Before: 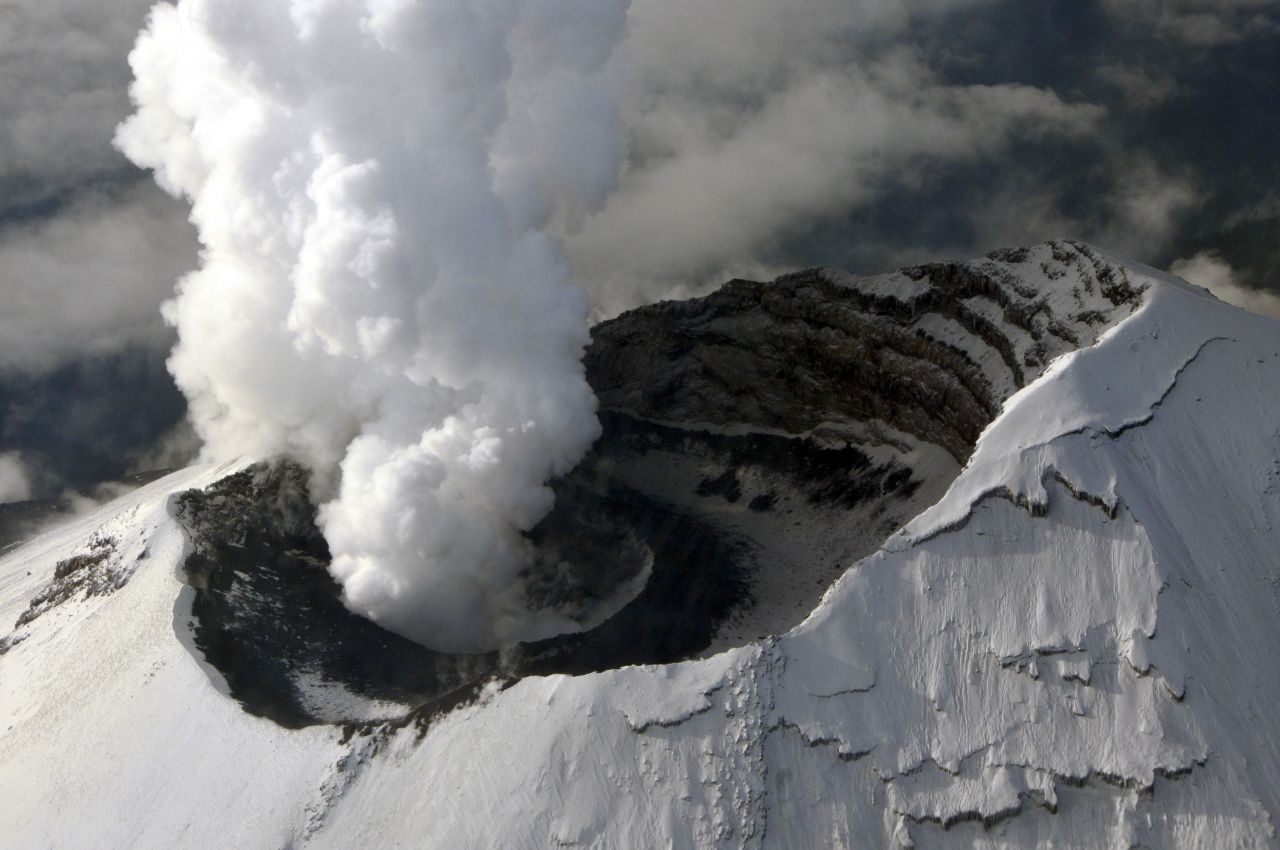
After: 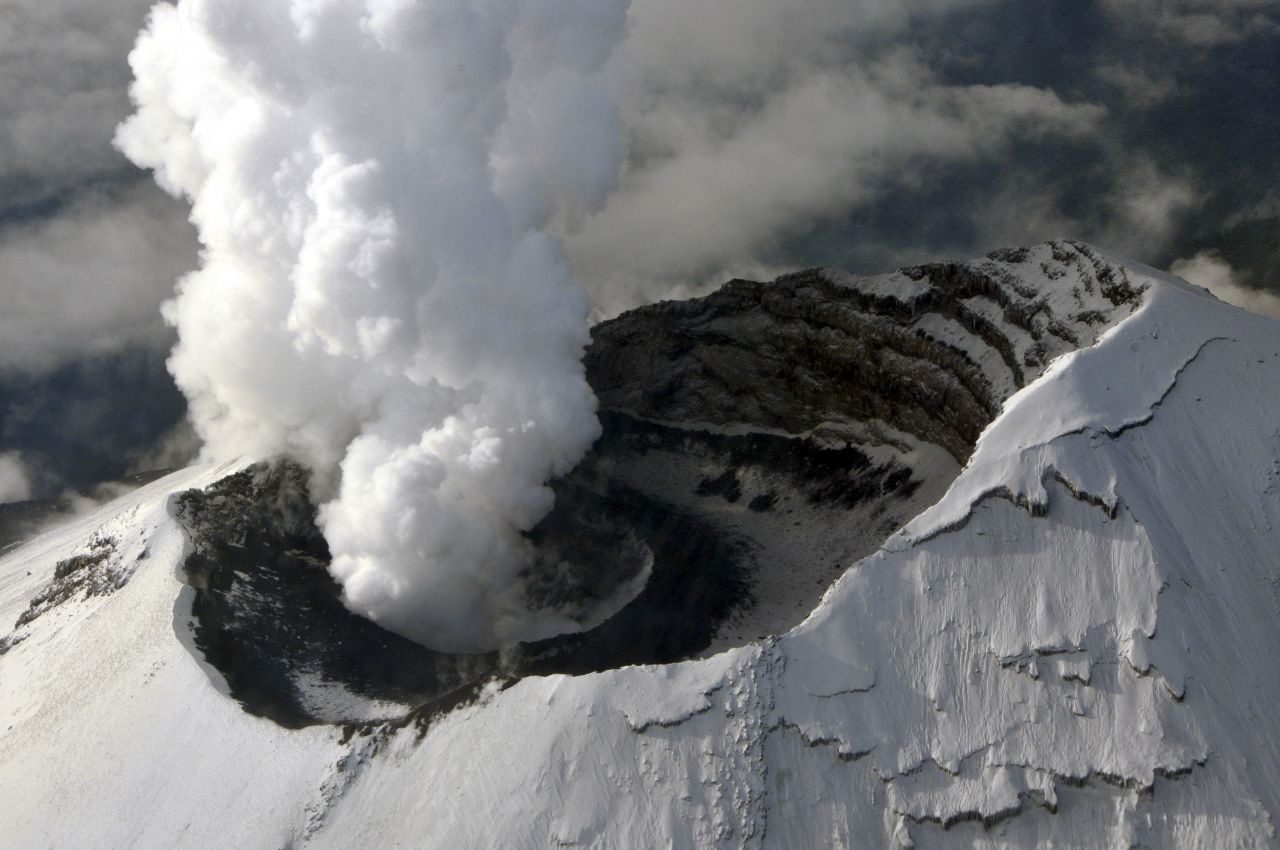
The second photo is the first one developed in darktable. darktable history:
shadows and highlights: shadows 36.53, highlights -27.65, soften with gaussian
